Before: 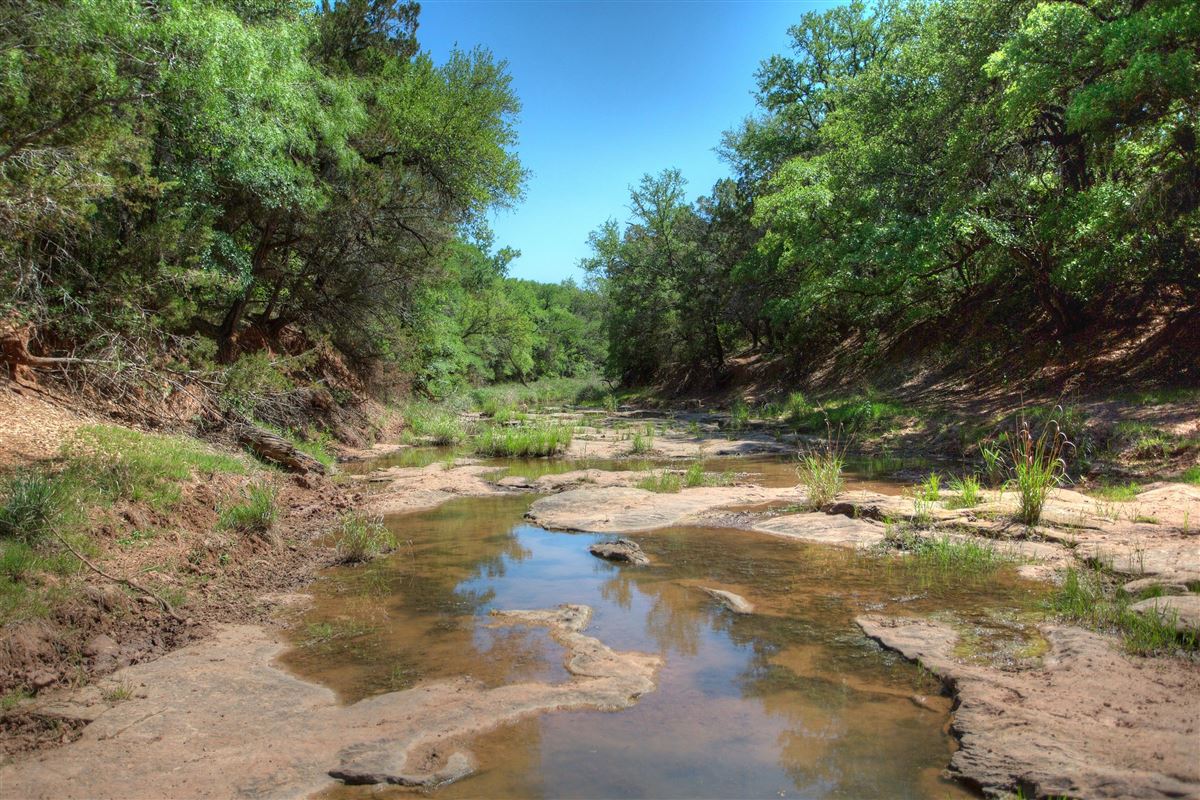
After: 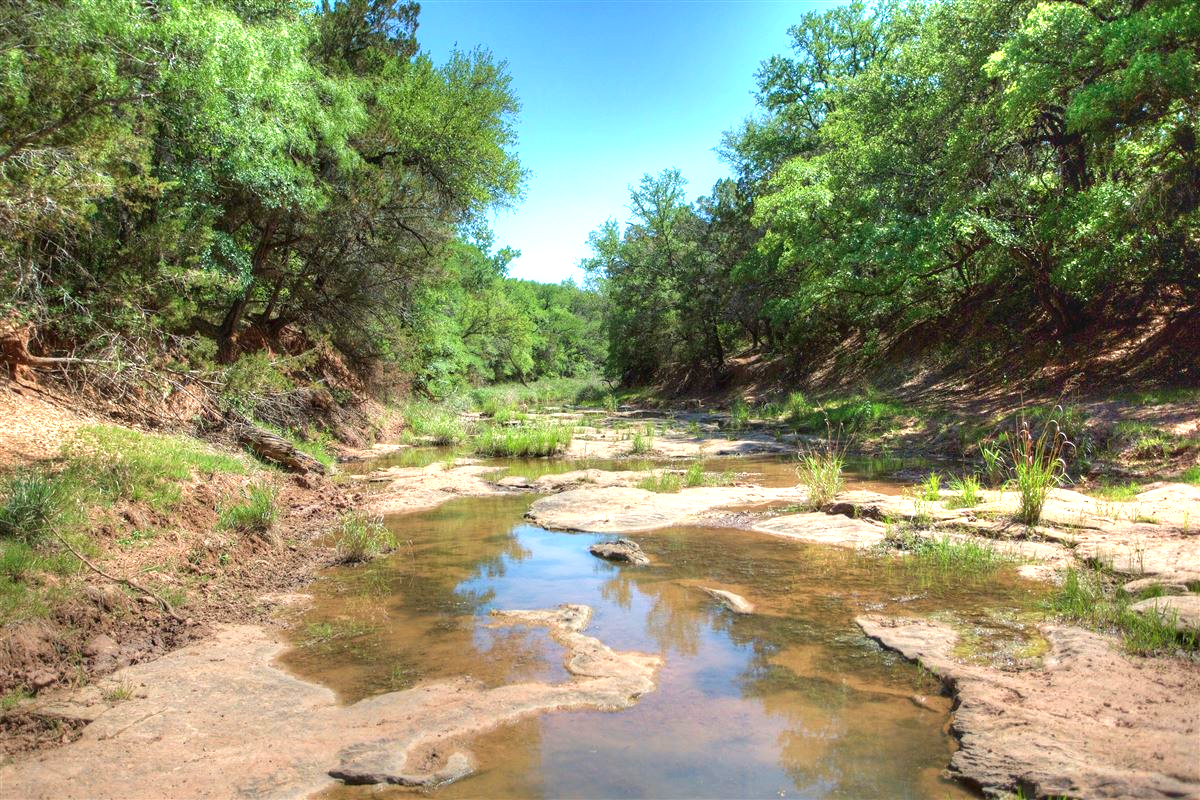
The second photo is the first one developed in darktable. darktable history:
exposure: exposure 0.74 EV, compensate highlight preservation false
velvia: strength 15%
